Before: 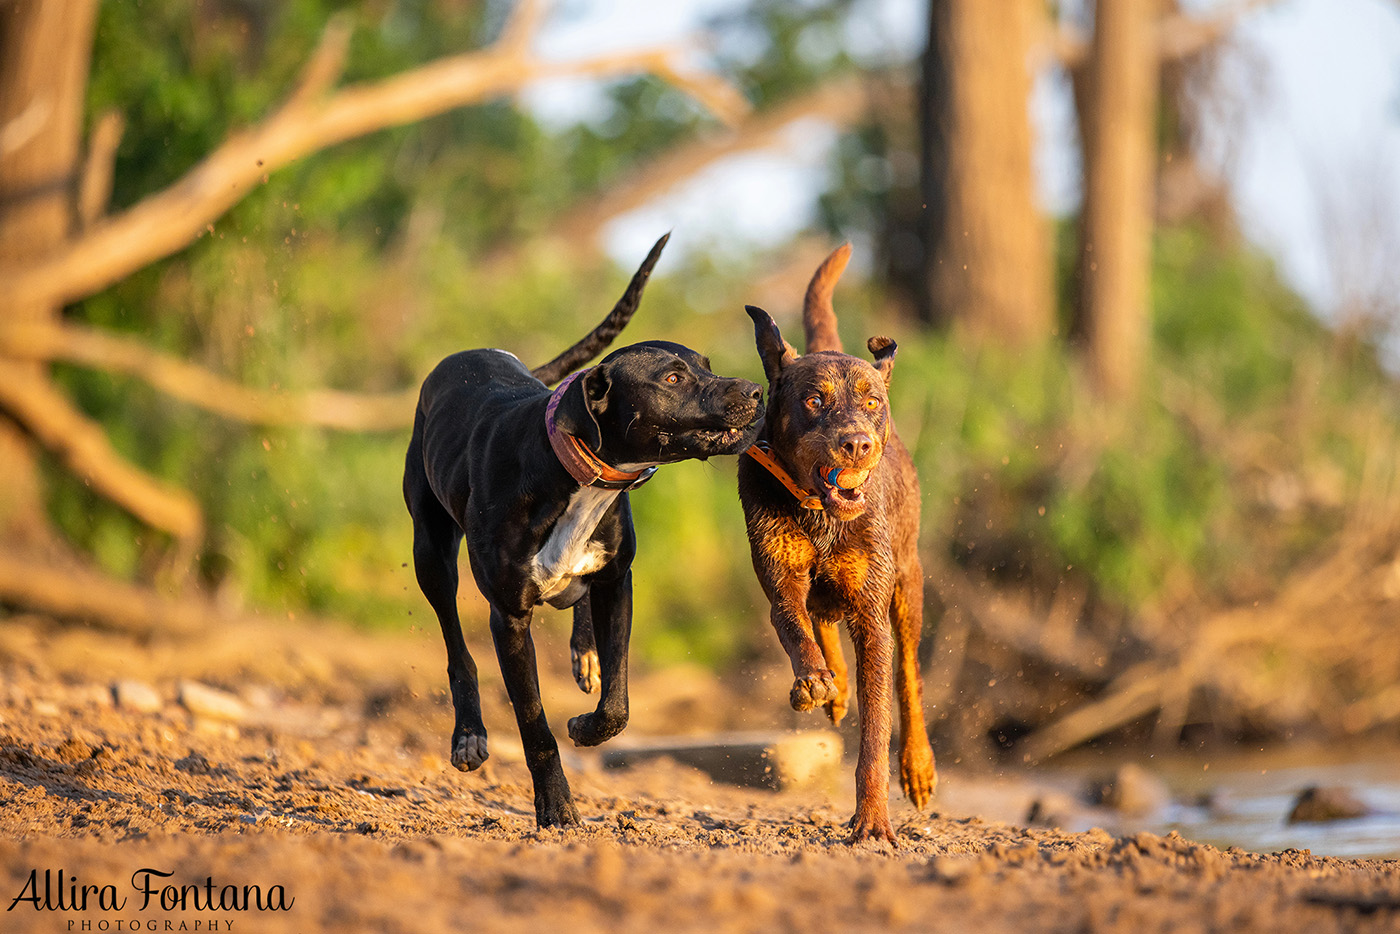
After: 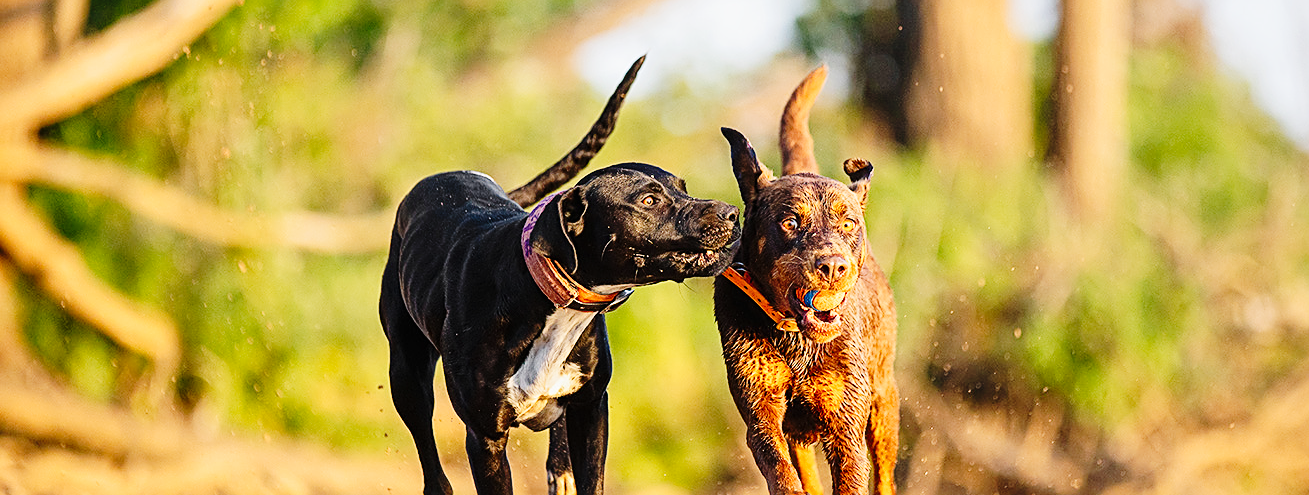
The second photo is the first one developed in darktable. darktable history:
tone curve: curves: ch0 [(0, 0.006) (0.184, 0.117) (0.405, 0.46) (0.456, 0.528) (0.634, 0.728) (0.877, 0.89) (0.984, 0.935)]; ch1 [(0, 0) (0.443, 0.43) (0.492, 0.489) (0.566, 0.579) (0.595, 0.625) (0.608, 0.667) (0.65, 0.729) (1, 1)]; ch2 [(0, 0) (0.33, 0.301) (0.421, 0.443) (0.447, 0.489) (0.495, 0.505) (0.537, 0.583) (0.586, 0.591) (0.663, 0.686) (1, 1)], preserve colors none
exposure: exposure 0.467 EV, compensate exposure bias true, compensate highlight preservation false
crop: left 1.754%, top 19.087%, right 4.678%, bottom 27.854%
sharpen: on, module defaults
